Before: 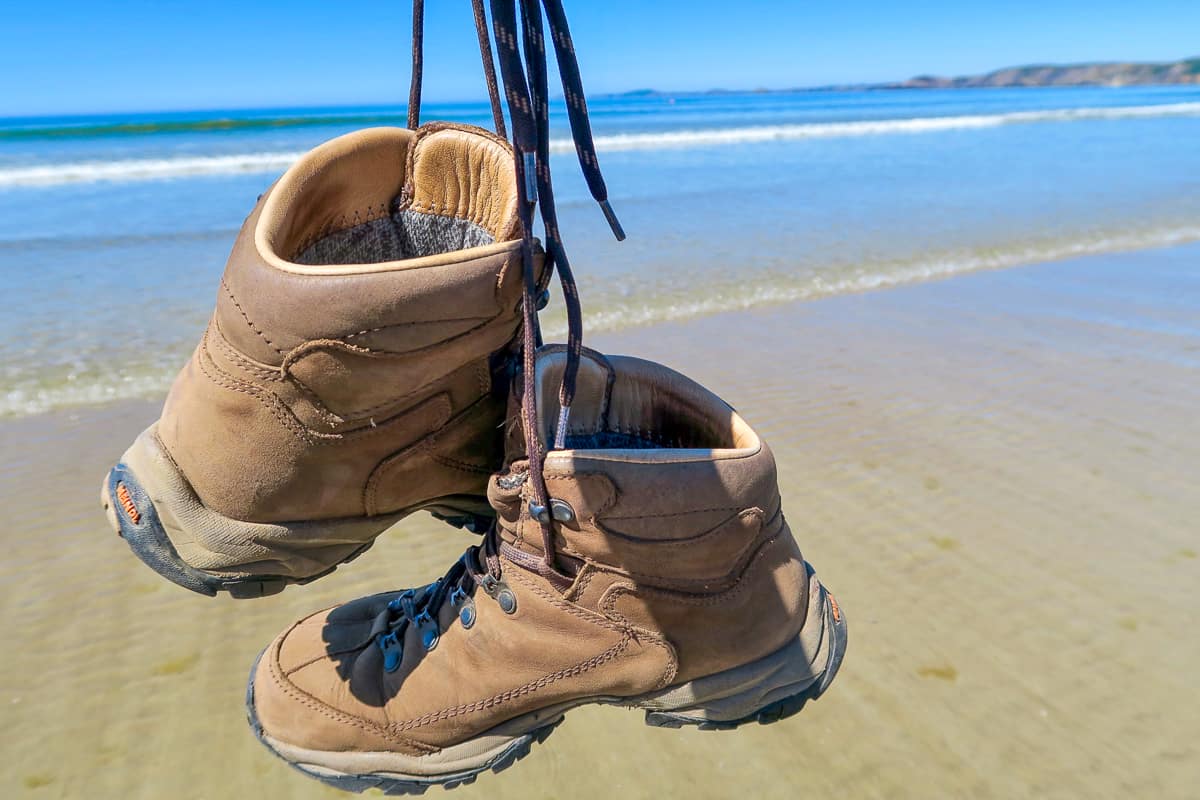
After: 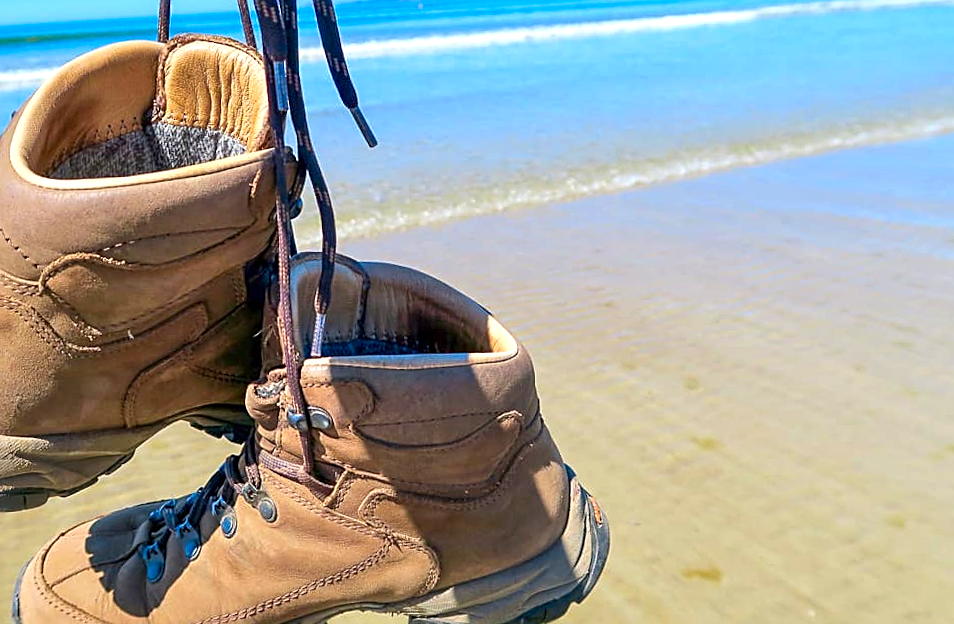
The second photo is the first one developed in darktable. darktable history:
white balance: emerald 1
exposure: exposure 0.376 EV, compensate highlight preservation false
color contrast: green-magenta contrast 1.2, blue-yellow contrast 1.2
color calibration: illuminant same as pipeline (D50), adaptation none (bypass)
rotate and perspective: rotation -1.32°, lens shift (horizontal) -0.031, crop left 0.015, crop right 0.985, crop top 0.047, crop bottom 0.982
crop: left 19.159%, top 9.58%, bottom 9.58%
sharpen: on, module defaults
